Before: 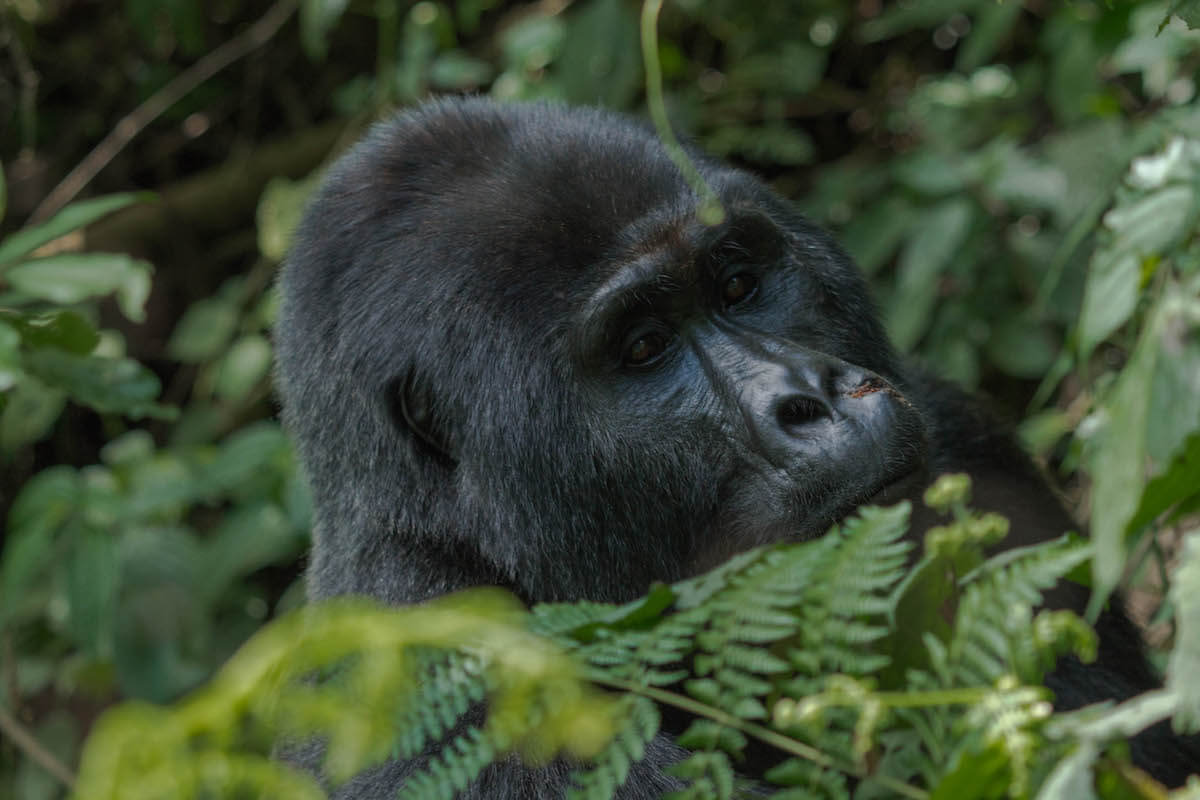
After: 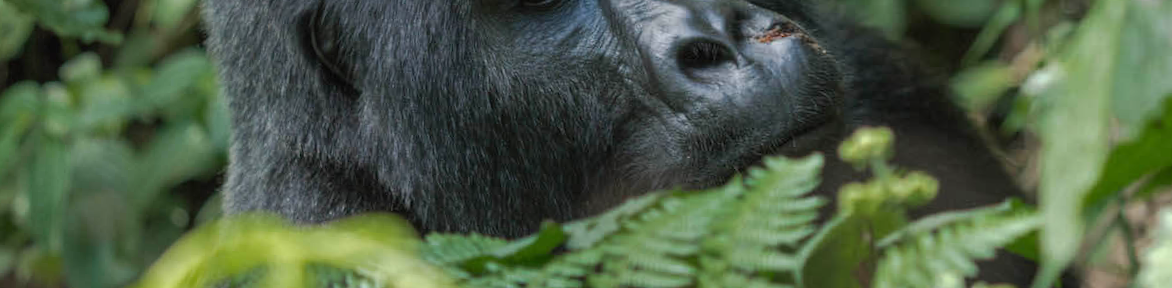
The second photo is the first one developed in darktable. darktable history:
crop: top 45.551%, bottom 12.262%
rotate and perspective: rotation 1.69°, lens shift (vertical) -0.023, lens shift (horizontal) -0.291, crop left 0.025, crop right 0.988, crop top 0.092, crop bottom 0.842
exposure: exposure 0.556 EV, compensate highlight preservation false
